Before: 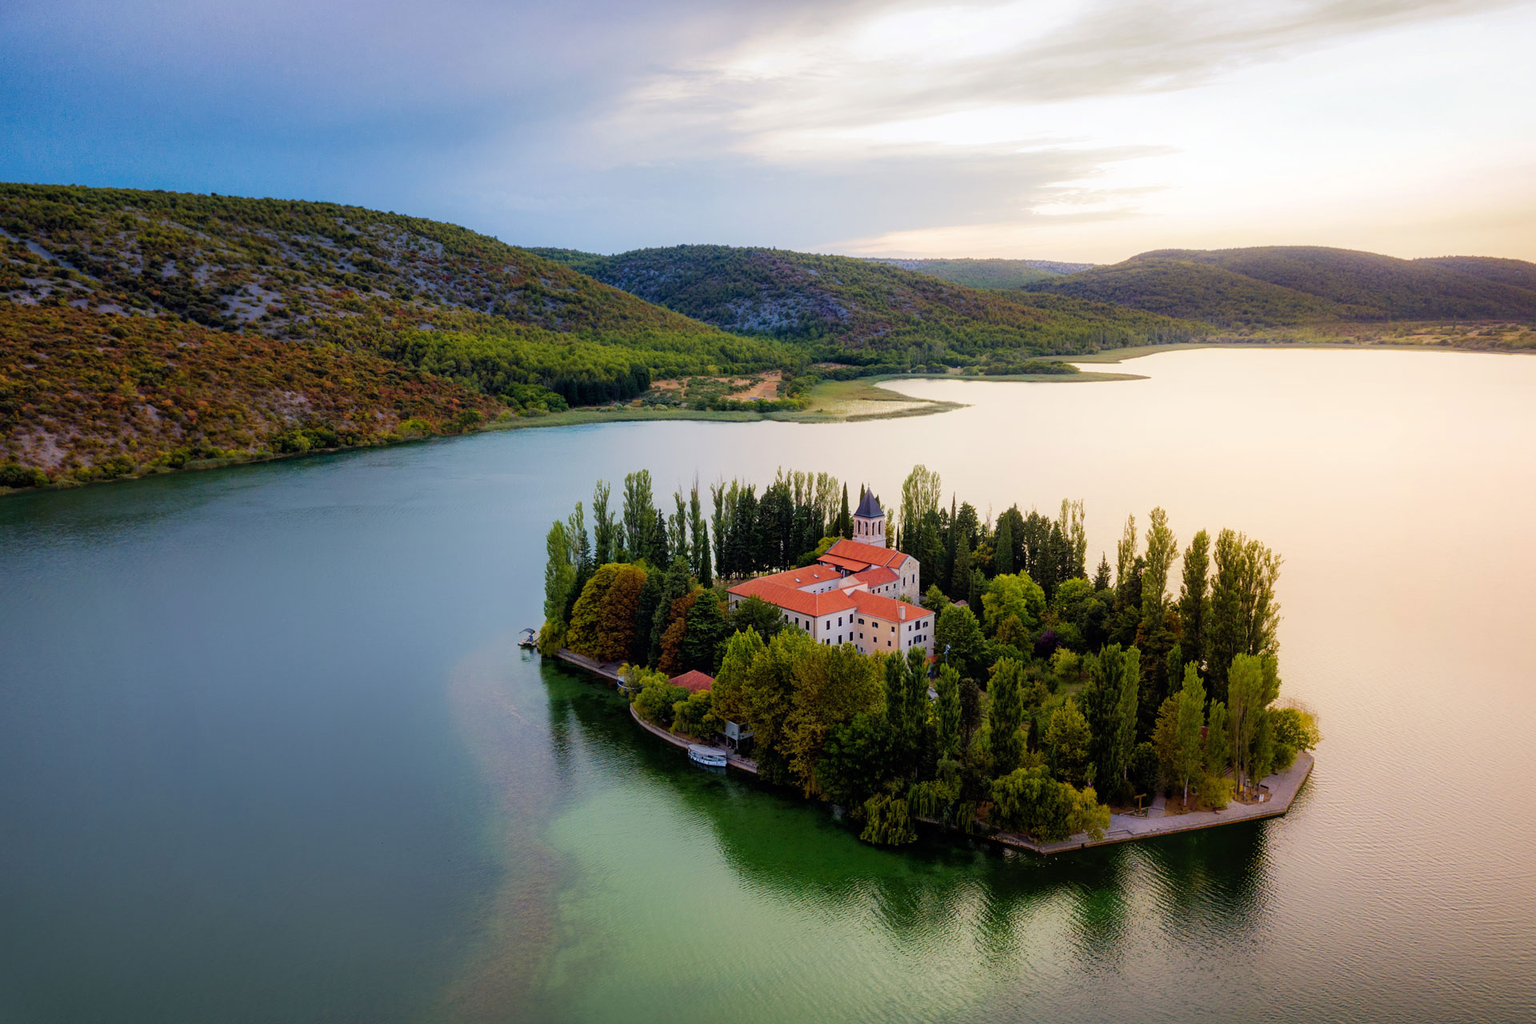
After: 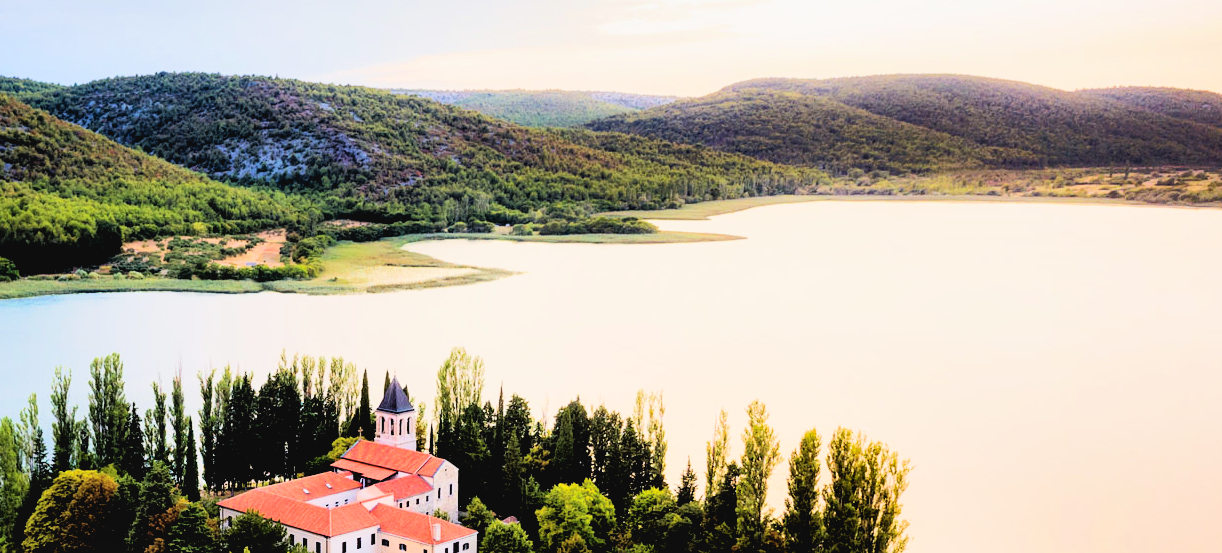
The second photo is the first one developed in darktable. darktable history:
filmic rgb: black relative exposure -5 EV, hardness 2.88, contrast 1.3
tone equalizer: on, module defaults
exposure: black level correction -0.005, exposure 1.002 EV, compensate highlight preservation false
crop: left 36.005%, top 18.293%, right 0.31%, bottom 38.444%
rgb levels: levels [[0.034, 0.472, 0.904], [0, 0.5, 1], [0, 0.5, 1]]
contrast brightness saturation: contrast -0.02, brightness -0.01, saturation 0.03
tone curve: curves: ch0 [(0, 0.028) (0.138, 0.156) (0.468, 0.516) (0.754, 0.823) (1, 1)], color space Lab, linked channels, preserve colors none
shadows and highlights: shadows 32.83, highlights -47.7, soften with gaussian
